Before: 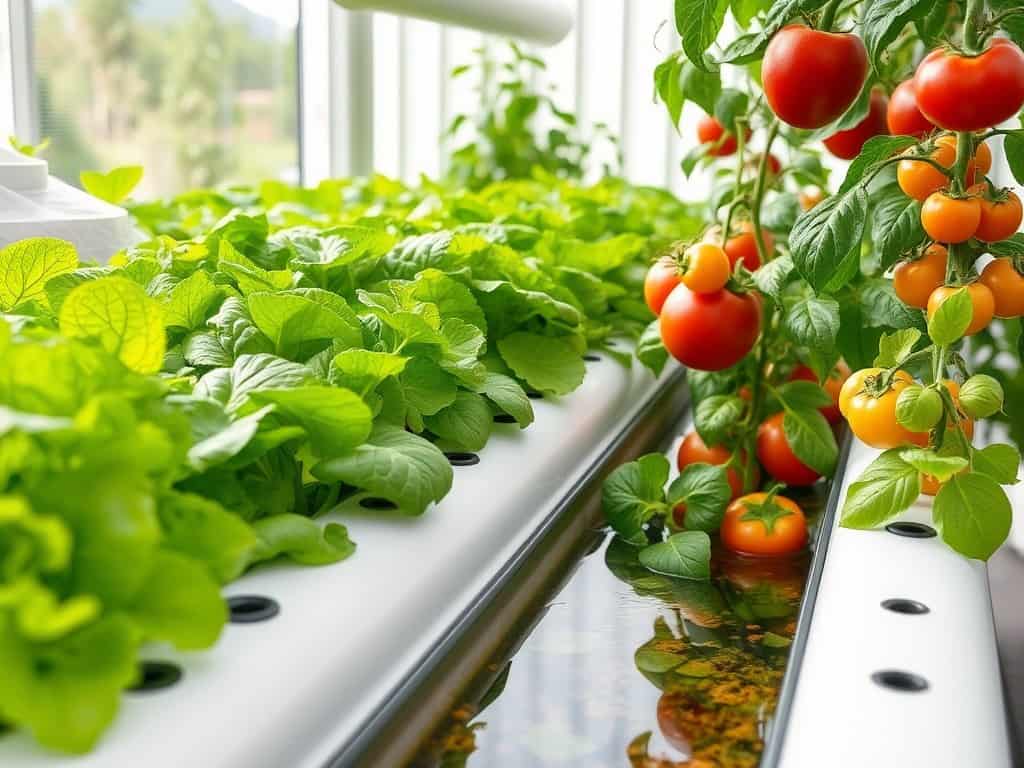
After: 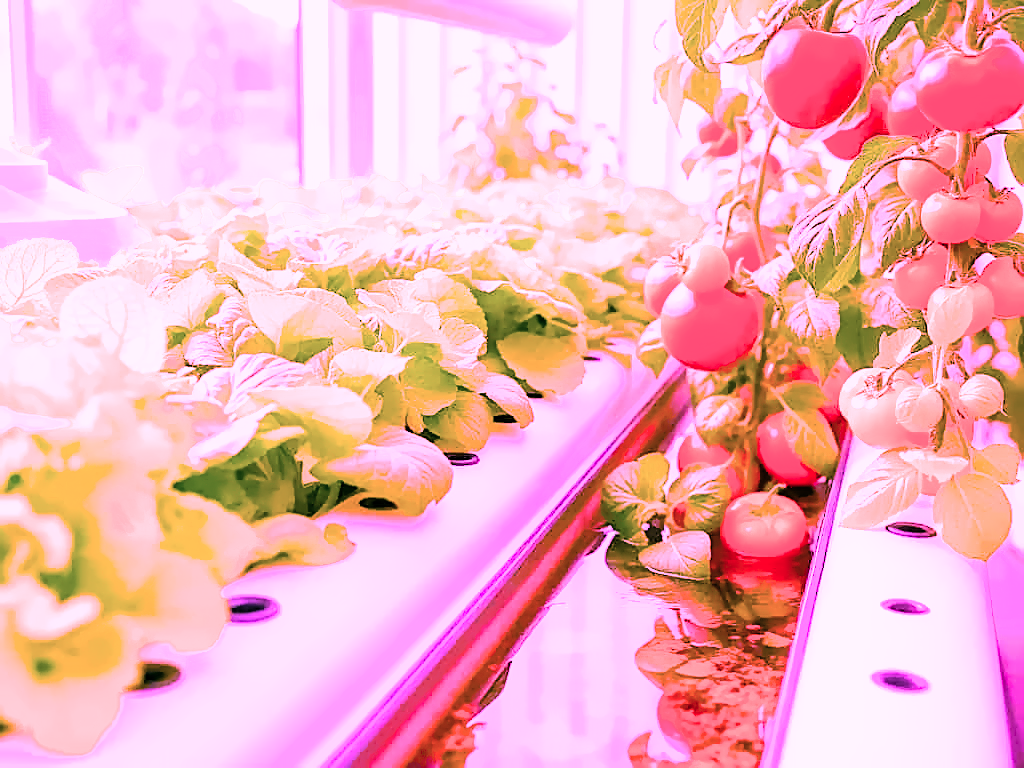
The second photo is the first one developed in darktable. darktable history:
color balance rgb: linear chroma grading › global chroma 9%, perceptual saturation grading › global saturation 36%, perceptual saturation grading › shadows 35%, perceptual brilliance grading › global brilliance 15%, perceptual brilliance grading › shadows -35%, global vibrance 15%
denoise (profiled): patch size 2, strength 1.125, preserve shadows 1.03, bias correction -0.346, scattering 0.272, a [-1, 0, 0], b [0, 0, 0], compensate highlight preservation false
filmic rgb: black relative exposure -7.15 EV, white relative exposure 5.36 EV, hardness 3.02, color science v6 (2022)
highlight reconstruction: iterations 1, diameter of reconstruction 64 px
lens correction: scale 1, crop 1, focal 16, aperture 7.1, distance 2.49, camera "Canon EOS RP", lens "Canon RF 16mm F2.8 STM"
raw denoise: x [[0, 0.25, 0.5, 0.75, 1] ×4]
sharpen: on, module defaults
white balance: red 2, blue 1.673
color correction: highlights a* 15.03, highlights b* -25.07
exposure: black level correction 0, exposure 1.55 EV, compensate exposure bias true, compensate highlight preservation false
